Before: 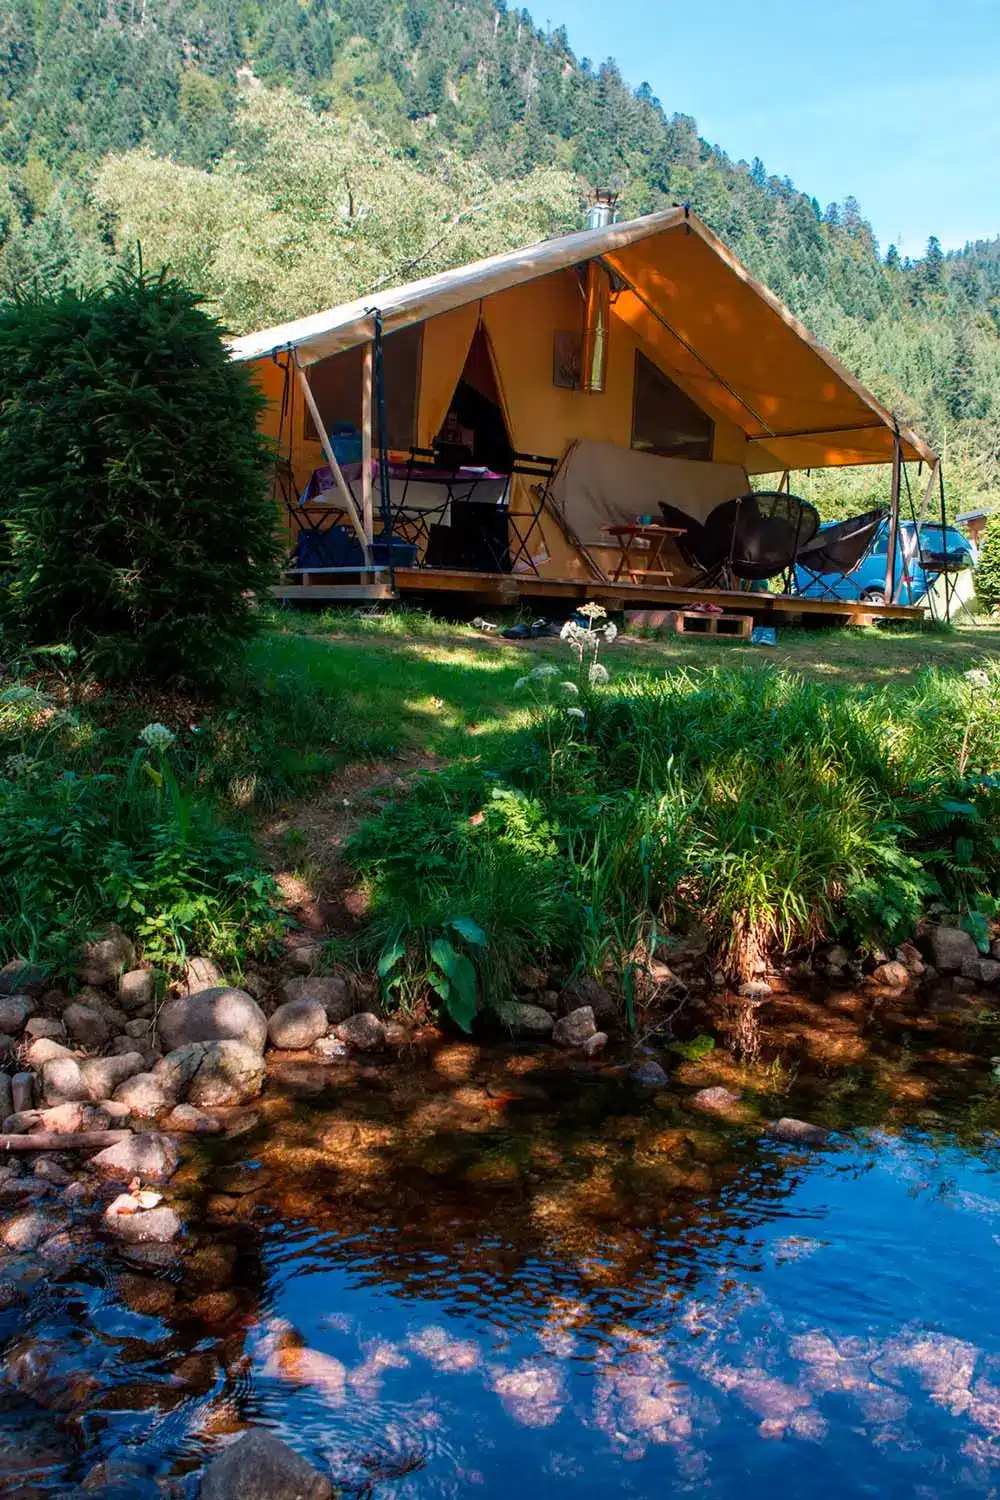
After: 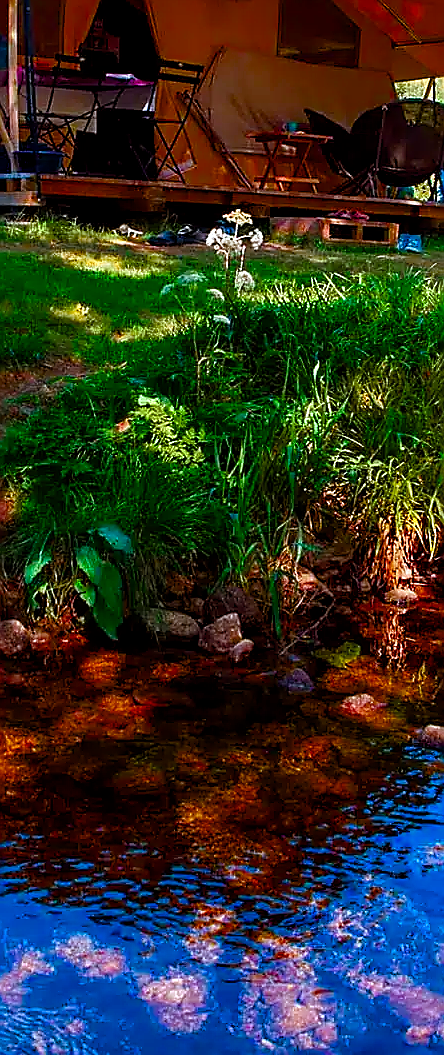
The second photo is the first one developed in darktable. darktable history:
color zones: curves: ch0 [(0.11, 0.396) (0.195, 0.36) (0.25, 0.5) (0.303, 0.412) (0.357, 0.544) (0.75, 0.5) (0.967, 0.328)]; ch1 [(0, 0.468) (0.112, 0.512) (0.202, 0.6) (0.25, 0.5) (0.307, 0.352) (0.357, 0.544) (0.75, 0.5) (0.963, 0.524)]
sharpen: radius 1.4, amount 1.25, threshold 0.7
rgb levels: mode RGB, independent channels, levels [[0, 0.5, 1], [0, 0.521, 1], [0, 0.536, 1]]
crop: left 35.432%, top 26.233%, right 20.145%, bottom 3.432%
exposure: black level correction 0.001, exposure 0.14 EV, compensate highlight preservation false
white balance: red 0.974, blue 1.044
color balance rgb: perceptual saturation grading › global saturation 35%, perceptual saturation grading › highlights -25%, perceptual saturation grading › shadows 50%
color balance: lift [1, 1, 0.999, 1.001], gamma [1, 1.003, 1.005, 0.995], gain [1, 0.992, 0.988, 1.012], contrast 5%, output saturation 110%
